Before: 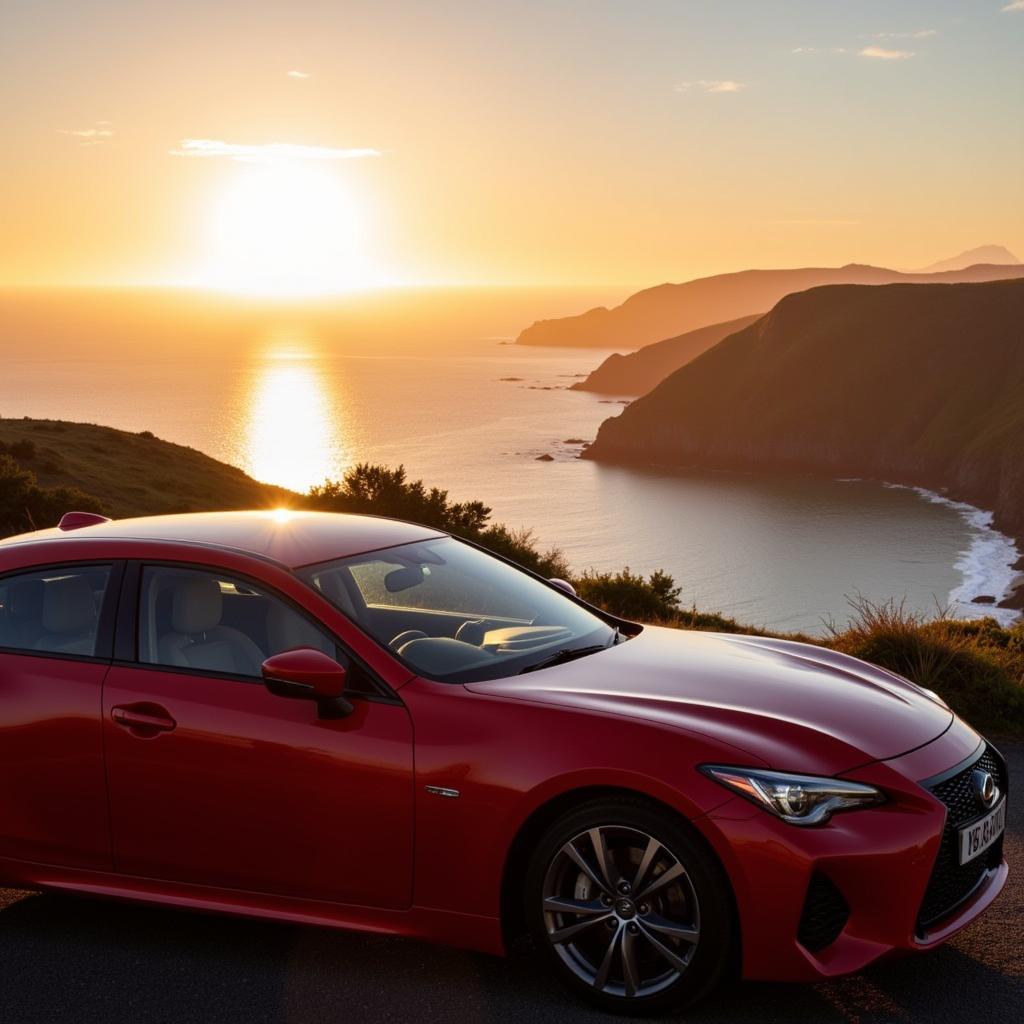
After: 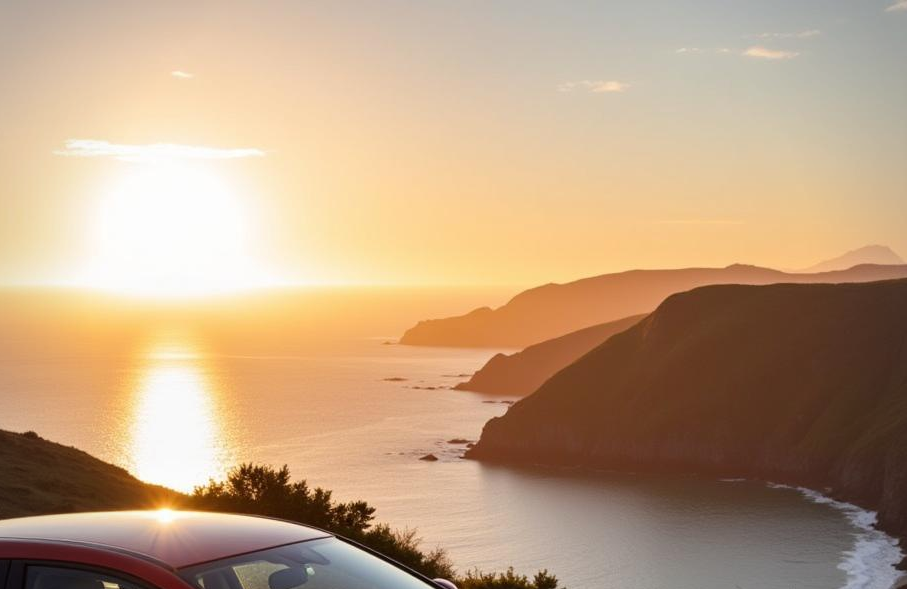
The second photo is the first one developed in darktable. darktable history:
crop and rotate: left 11.342%, bottom 42.395%
vignetting: fall-off radius 32.37%, brightness -0.194, saturation -0.292, unbound false
